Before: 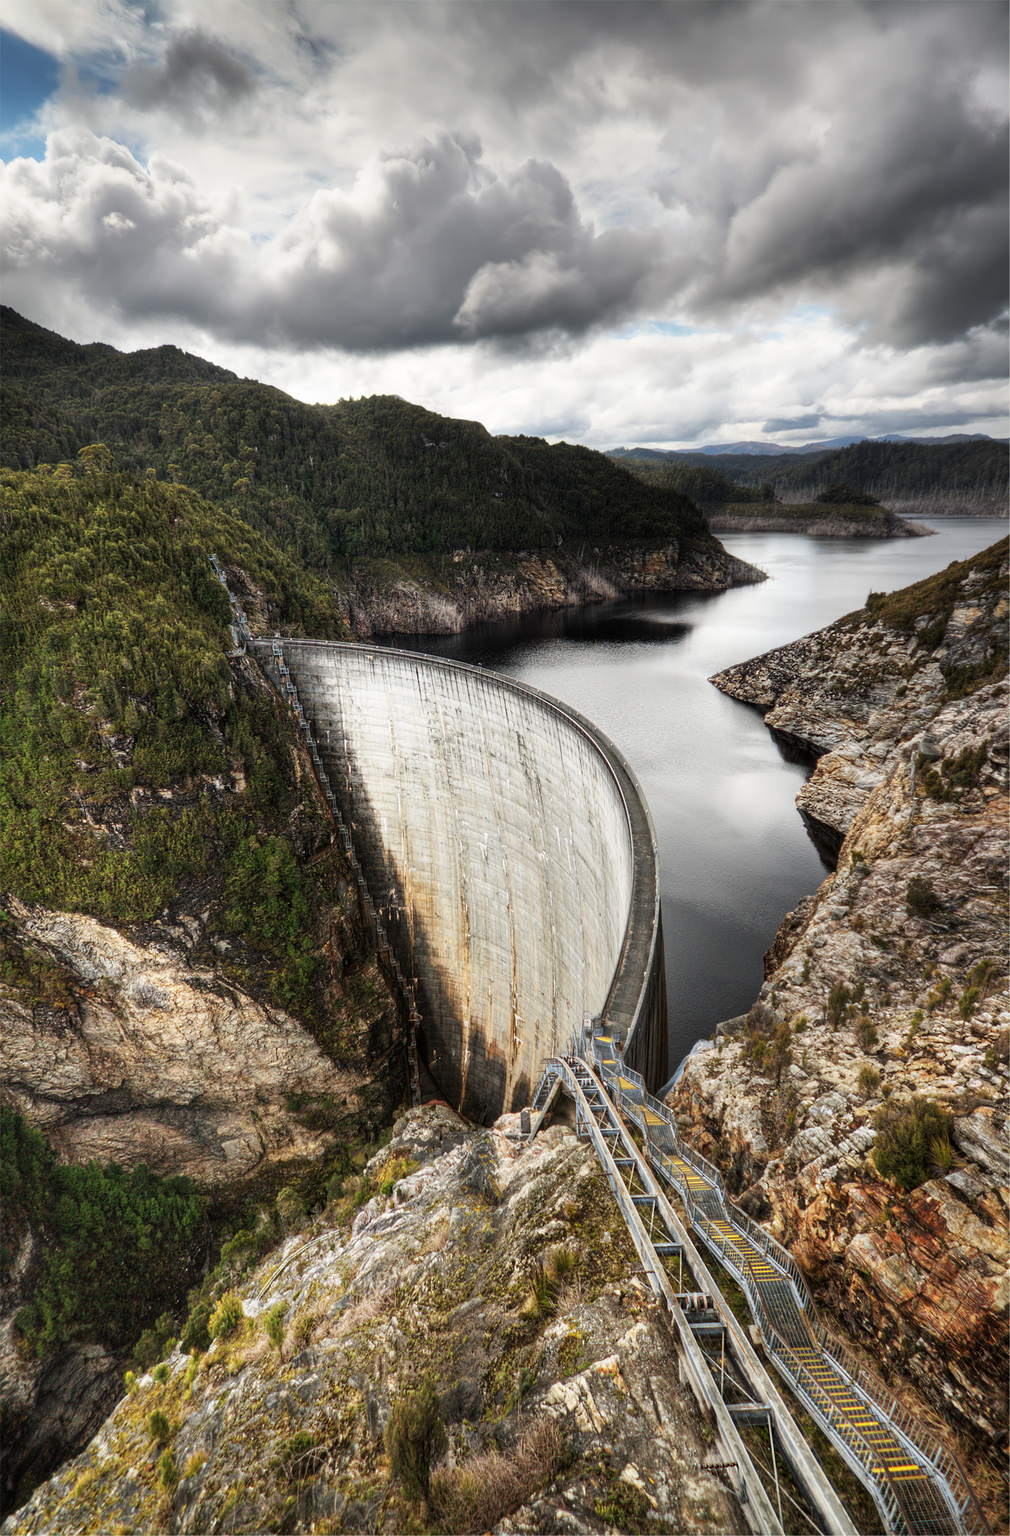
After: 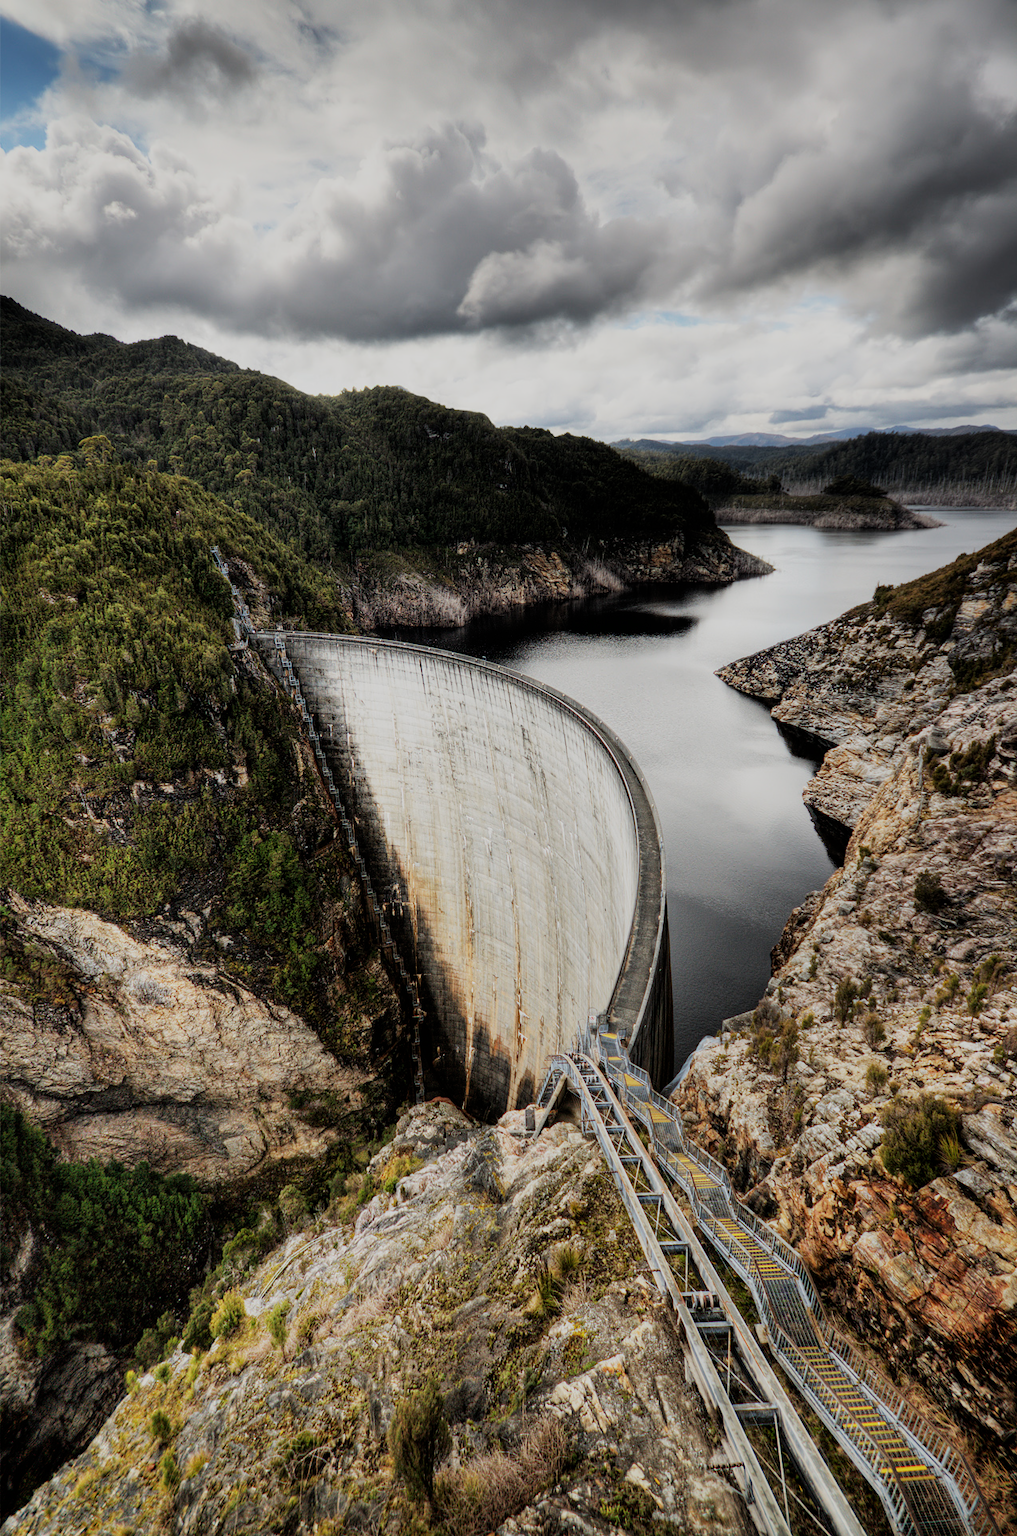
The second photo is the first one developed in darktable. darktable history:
filmic rgb: black relative exposure -7.65 EV, white relative exposure 4.56 EV, hardness 3.61
crop: top 0.84%, right 0.017%
